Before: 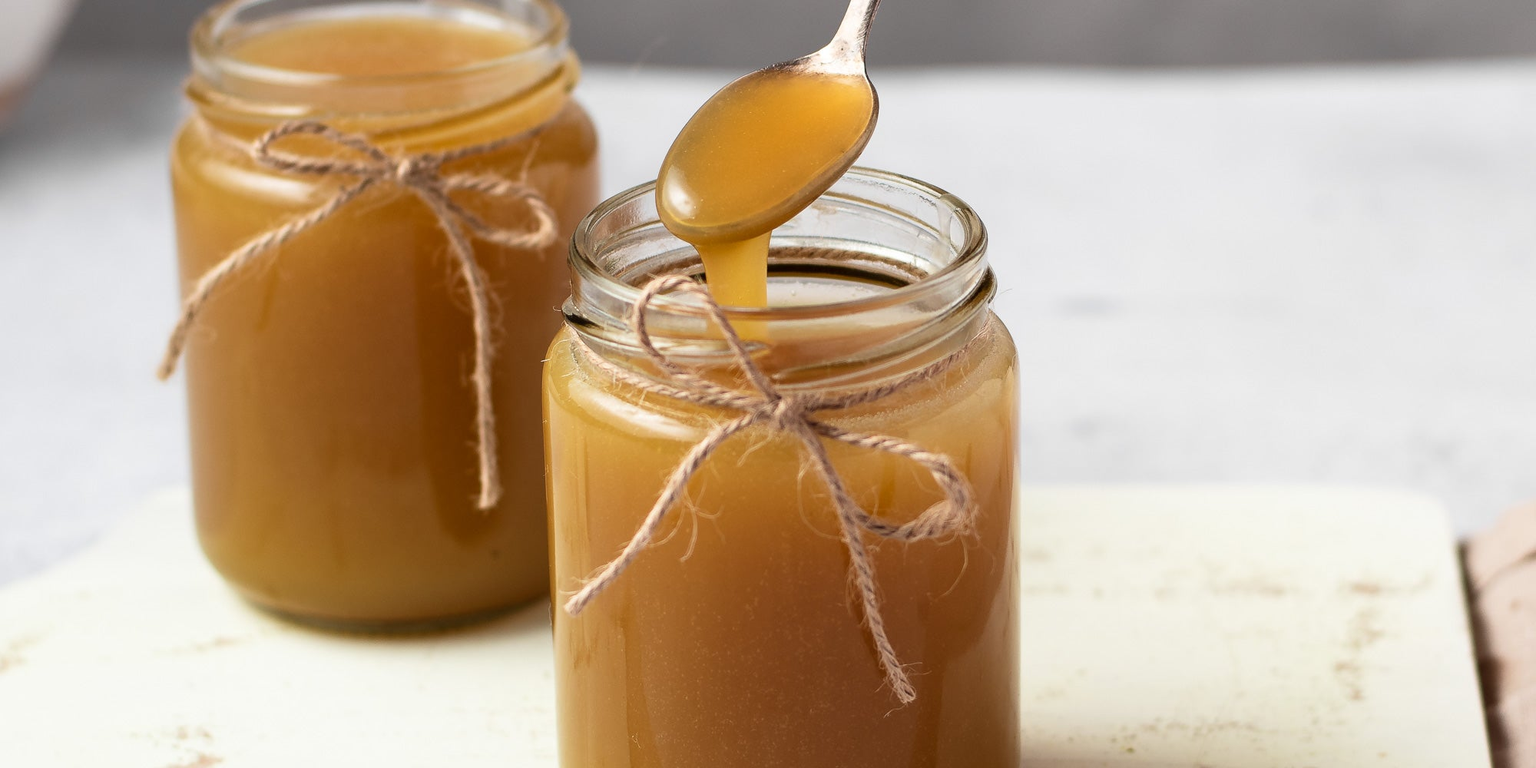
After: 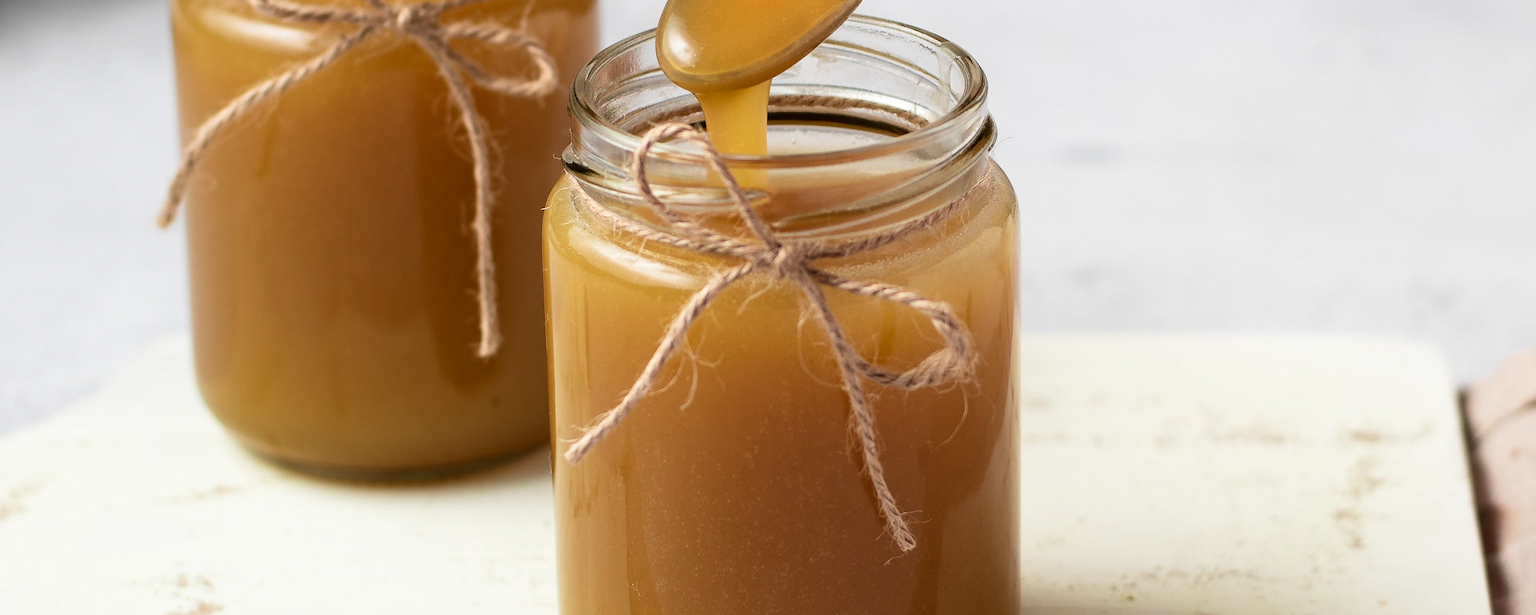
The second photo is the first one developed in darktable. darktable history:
crop and rotate: top 19.859%
